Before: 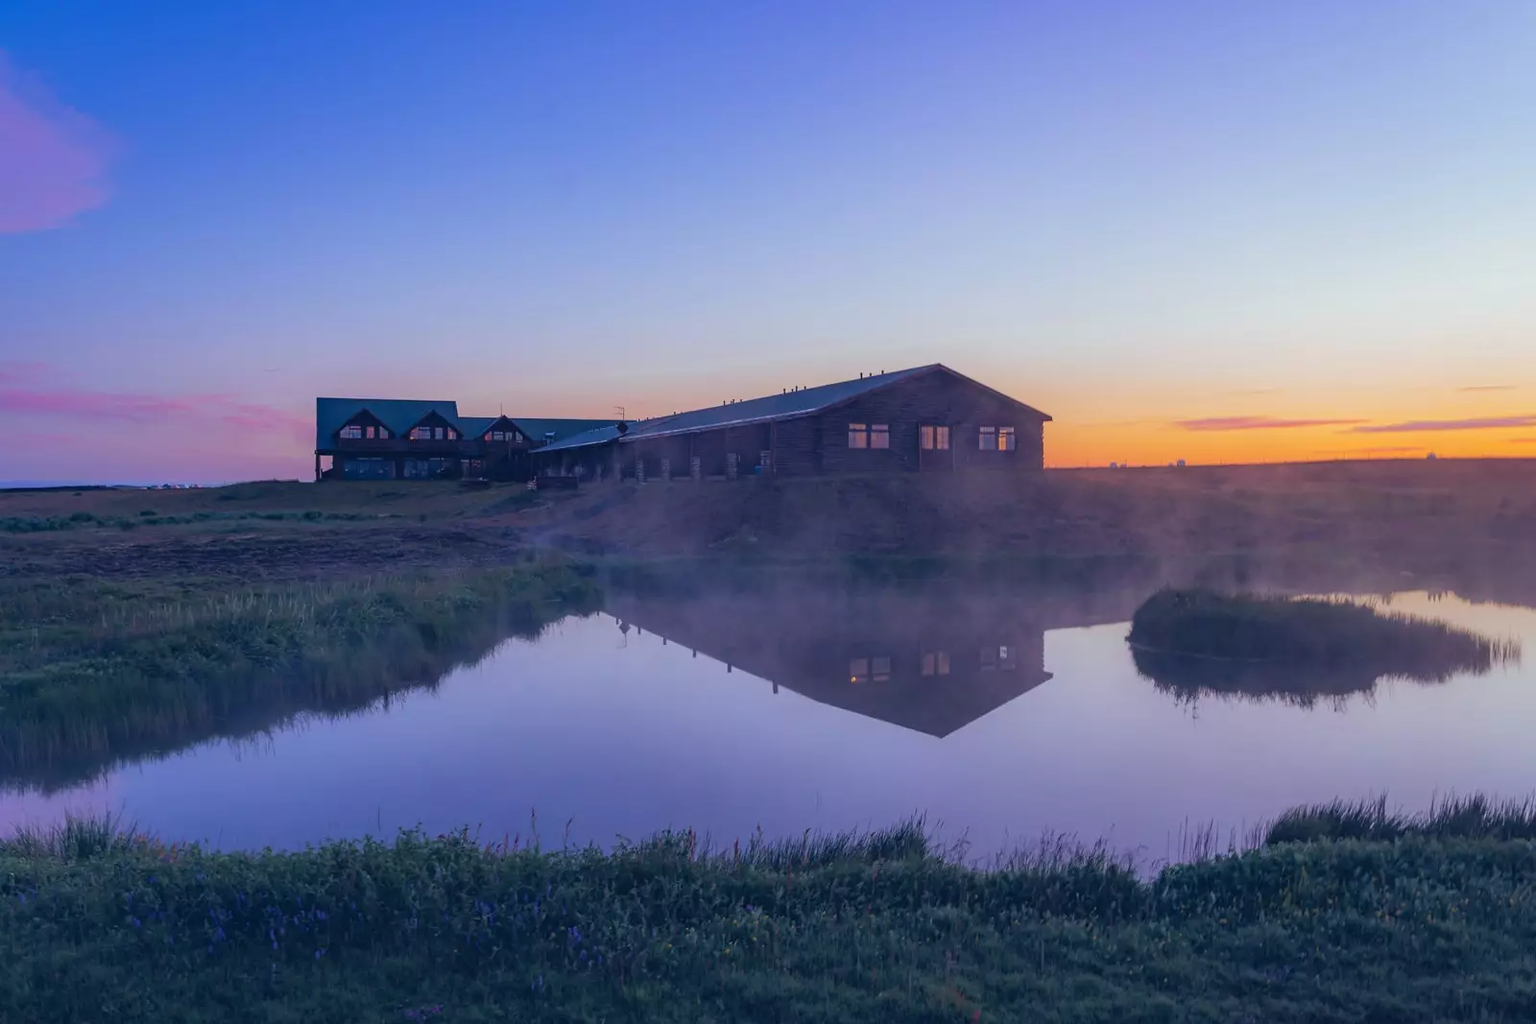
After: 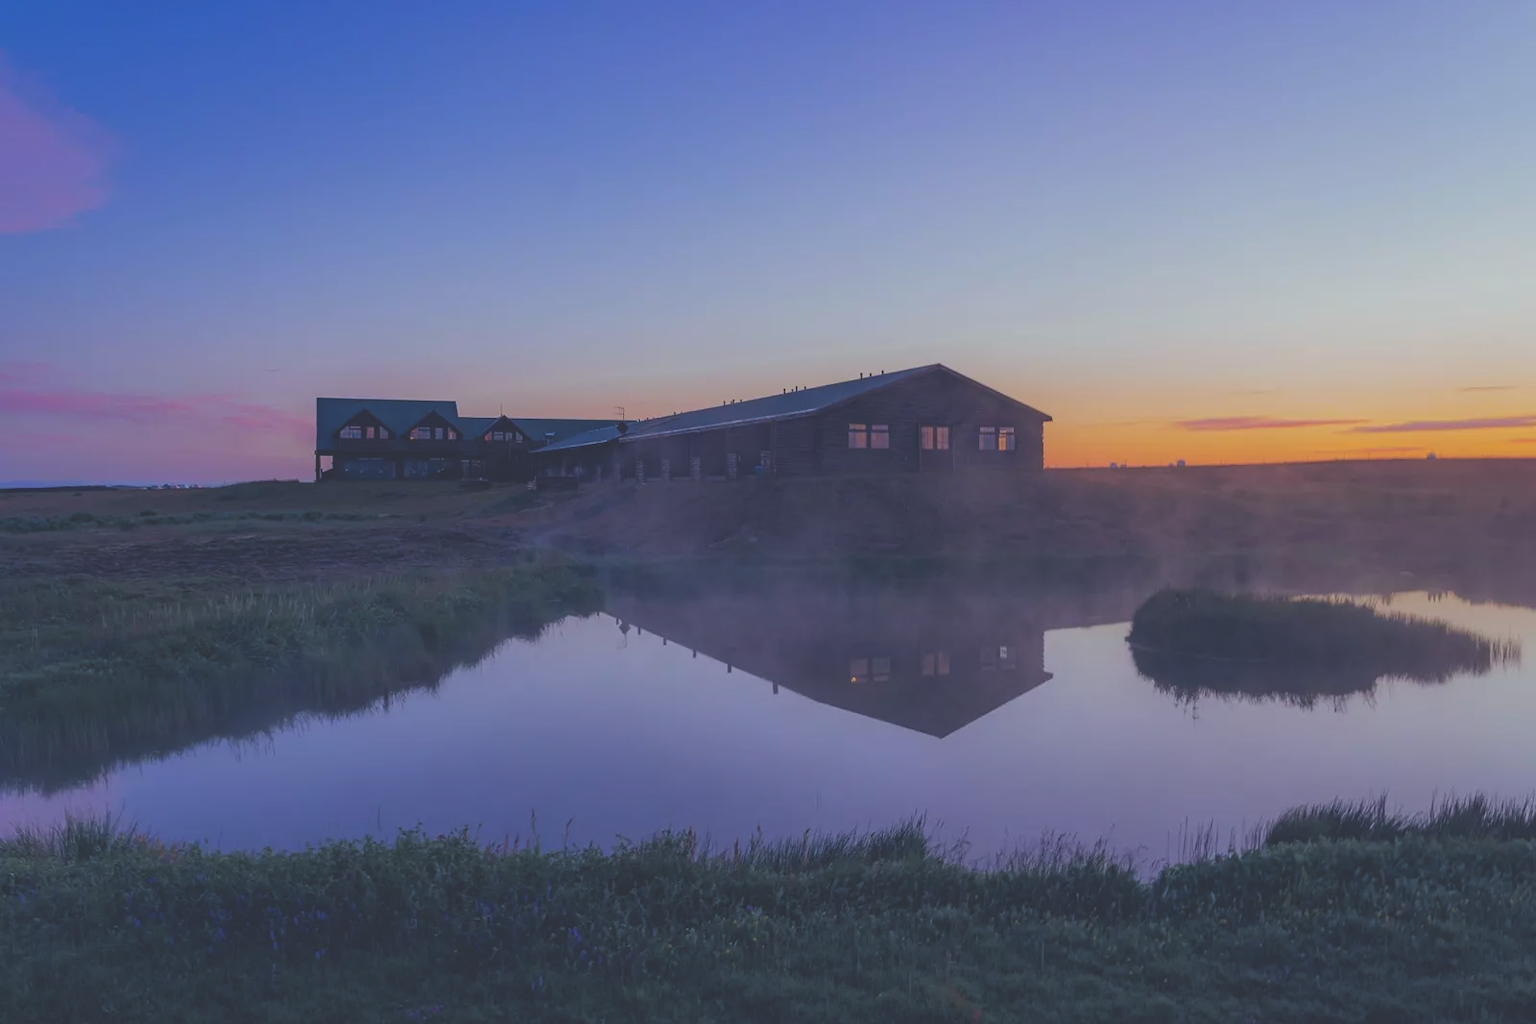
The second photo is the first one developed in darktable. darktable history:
exposure: black level correction -0.037, exposure -0.495 EV, compensate exposure bias true, compensate highlight preservation false
